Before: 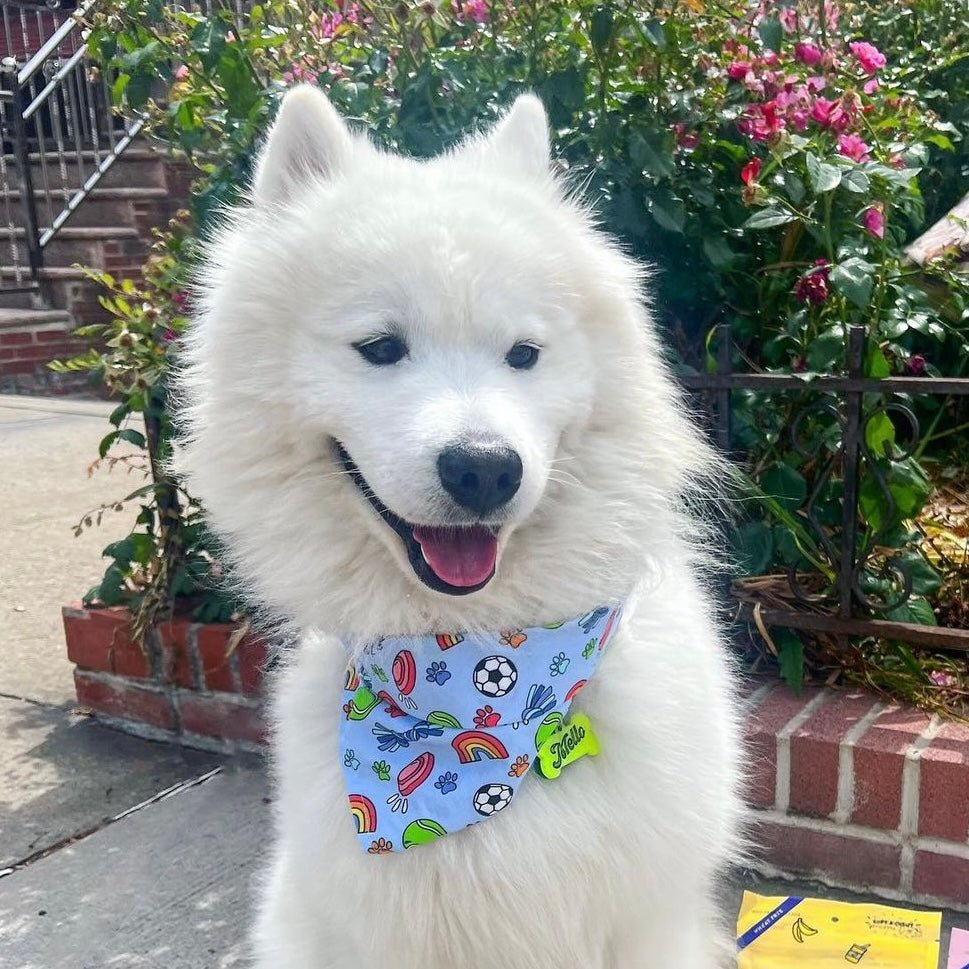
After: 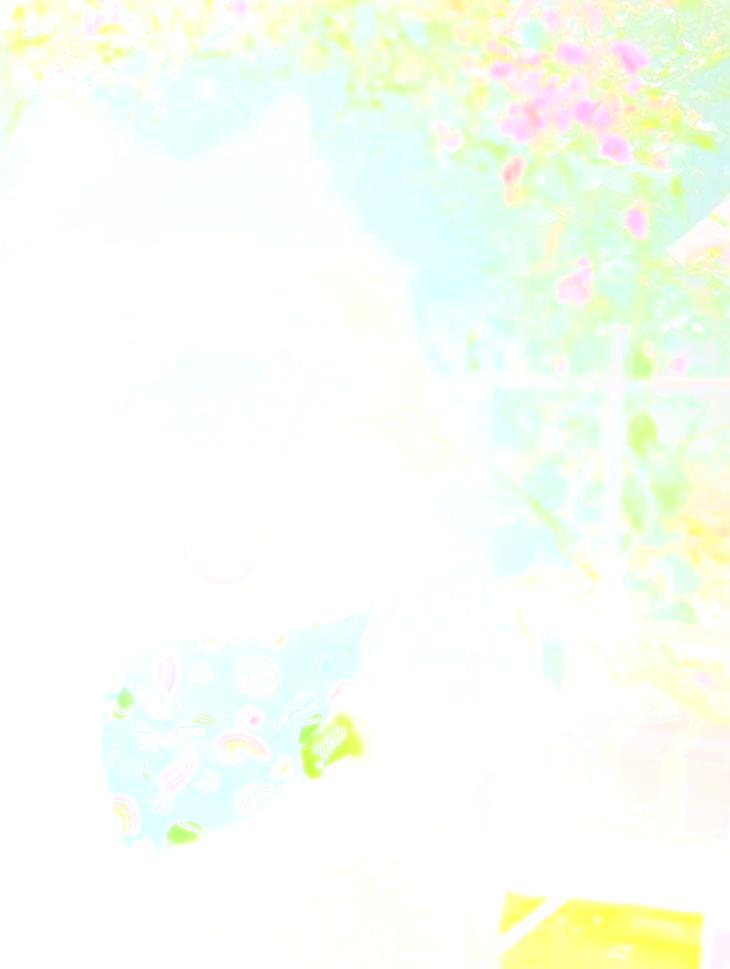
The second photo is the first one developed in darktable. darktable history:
crop and rotate: left 24.6%
sharpen: amount 0.901
bloom: size 85%, threshold 5%, strength 85%
